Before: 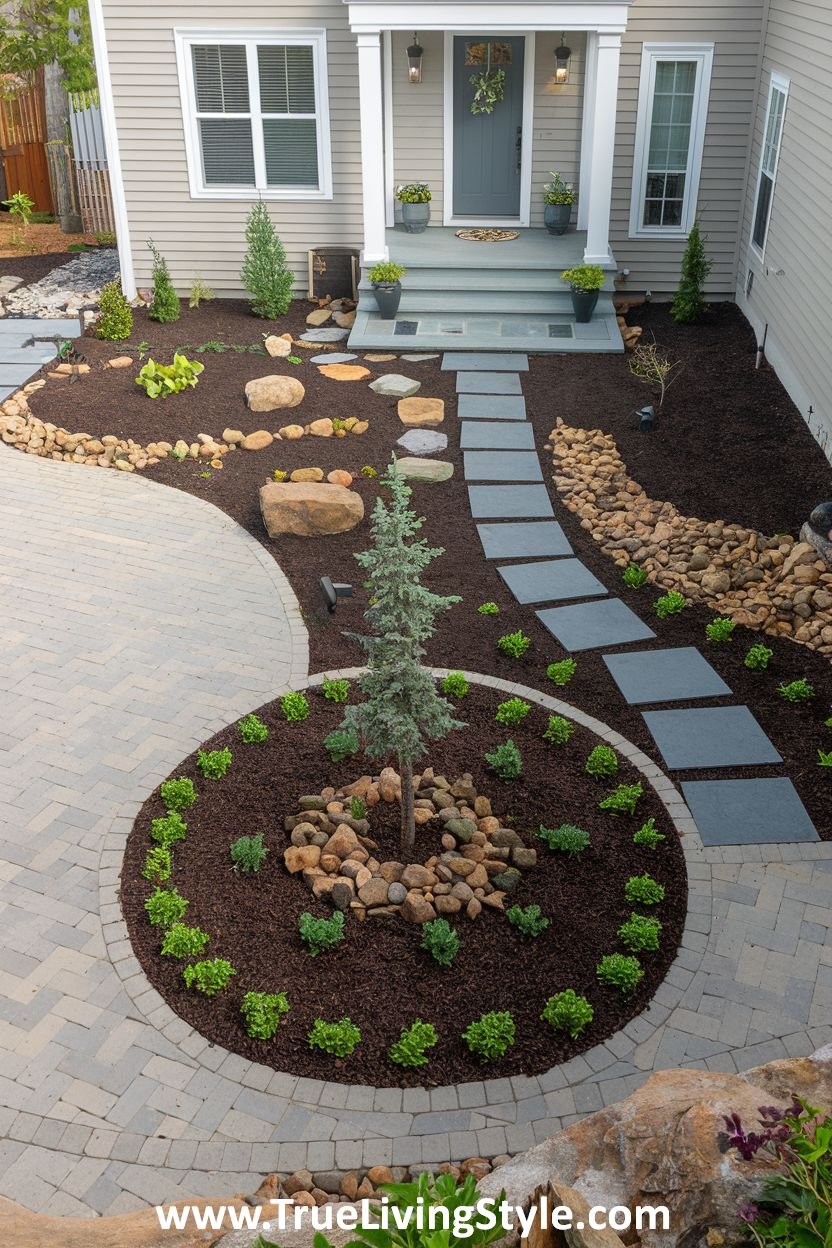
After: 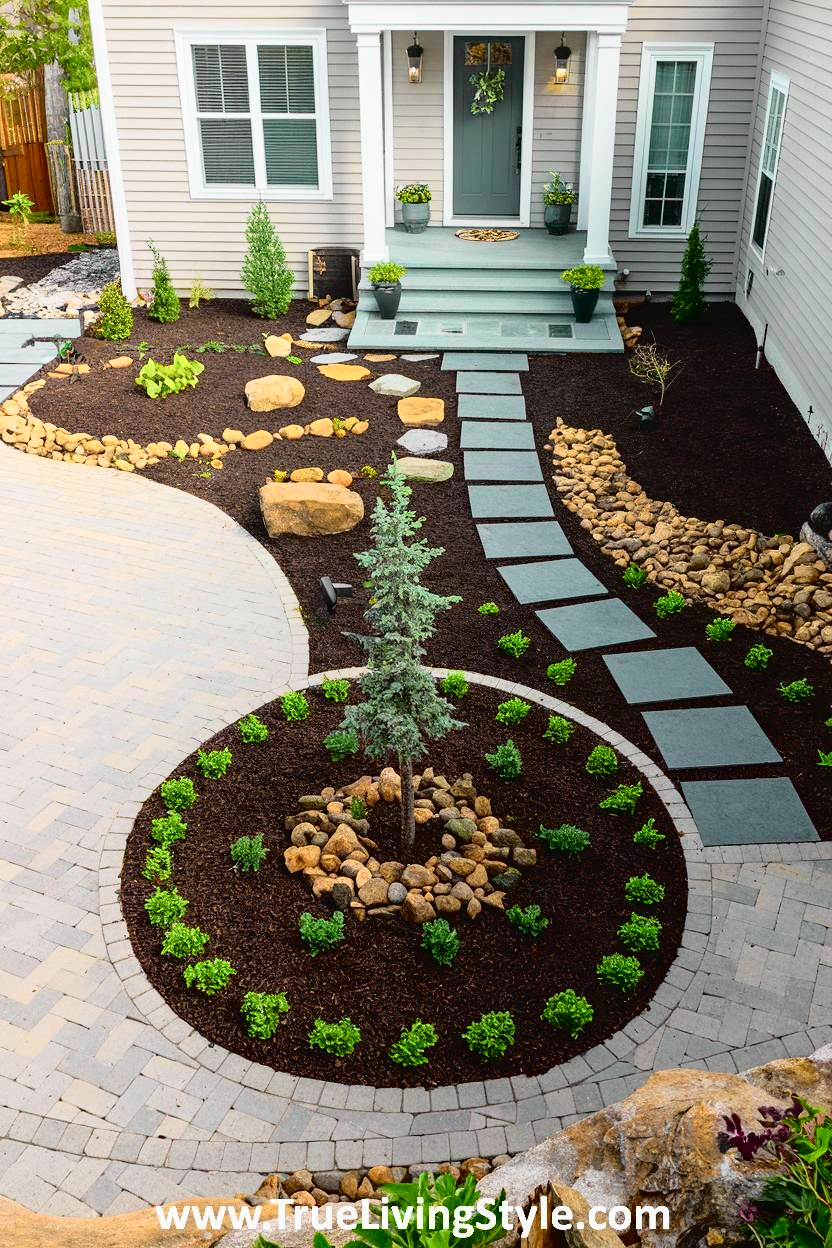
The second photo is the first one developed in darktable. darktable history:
haze removal: compatibility mode true, adaptive false
tone curve: curves: ch0 [(0, 0.022) (0.177, 0.086) (0.392, 0.438) (0.704, 0.844) (0.858, 0.938) (1, 0.981)]; ch1 [(0, 0) (0.402, 0.36) (0.476, 0.456) (0.498, 0.497) (0.518, 0.521) (0.58, 0.598) (0.619, 0.65) (0.692, 0.737) (1, 1)]; ch2 [(0, 0) (0.415, 0.438) (0.483, 0.499) (0.503, 0.503) (0.526, 0.532) (0.563, 0.604) (0.626, 0.697) (0.699, 0.753) (0.997, 0.858)], color space Lab, independent channels
